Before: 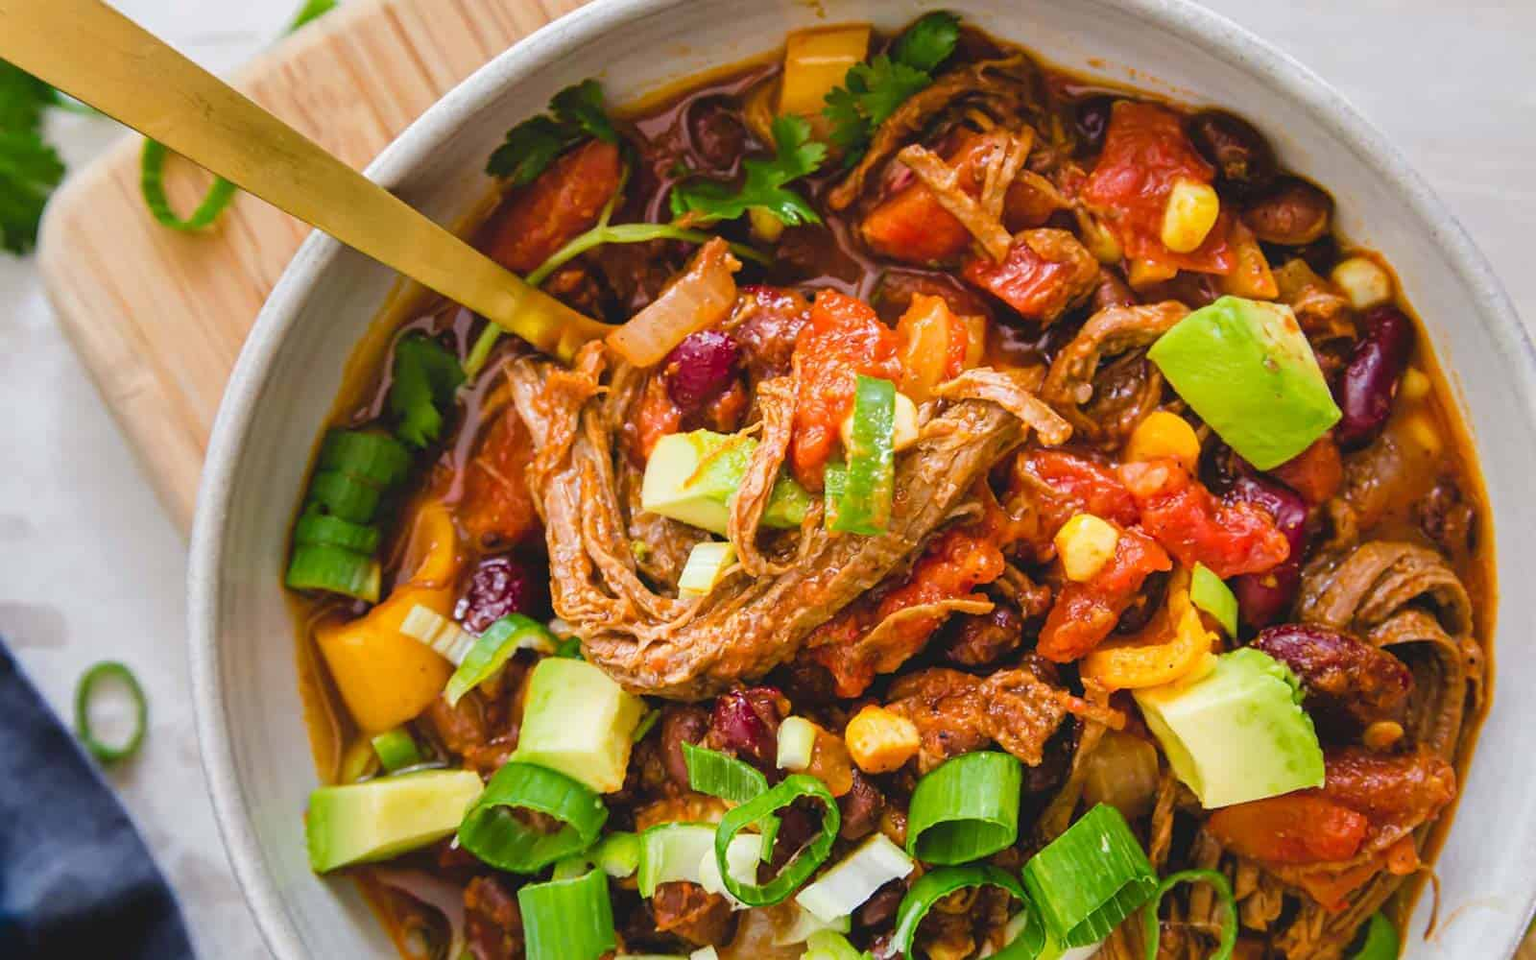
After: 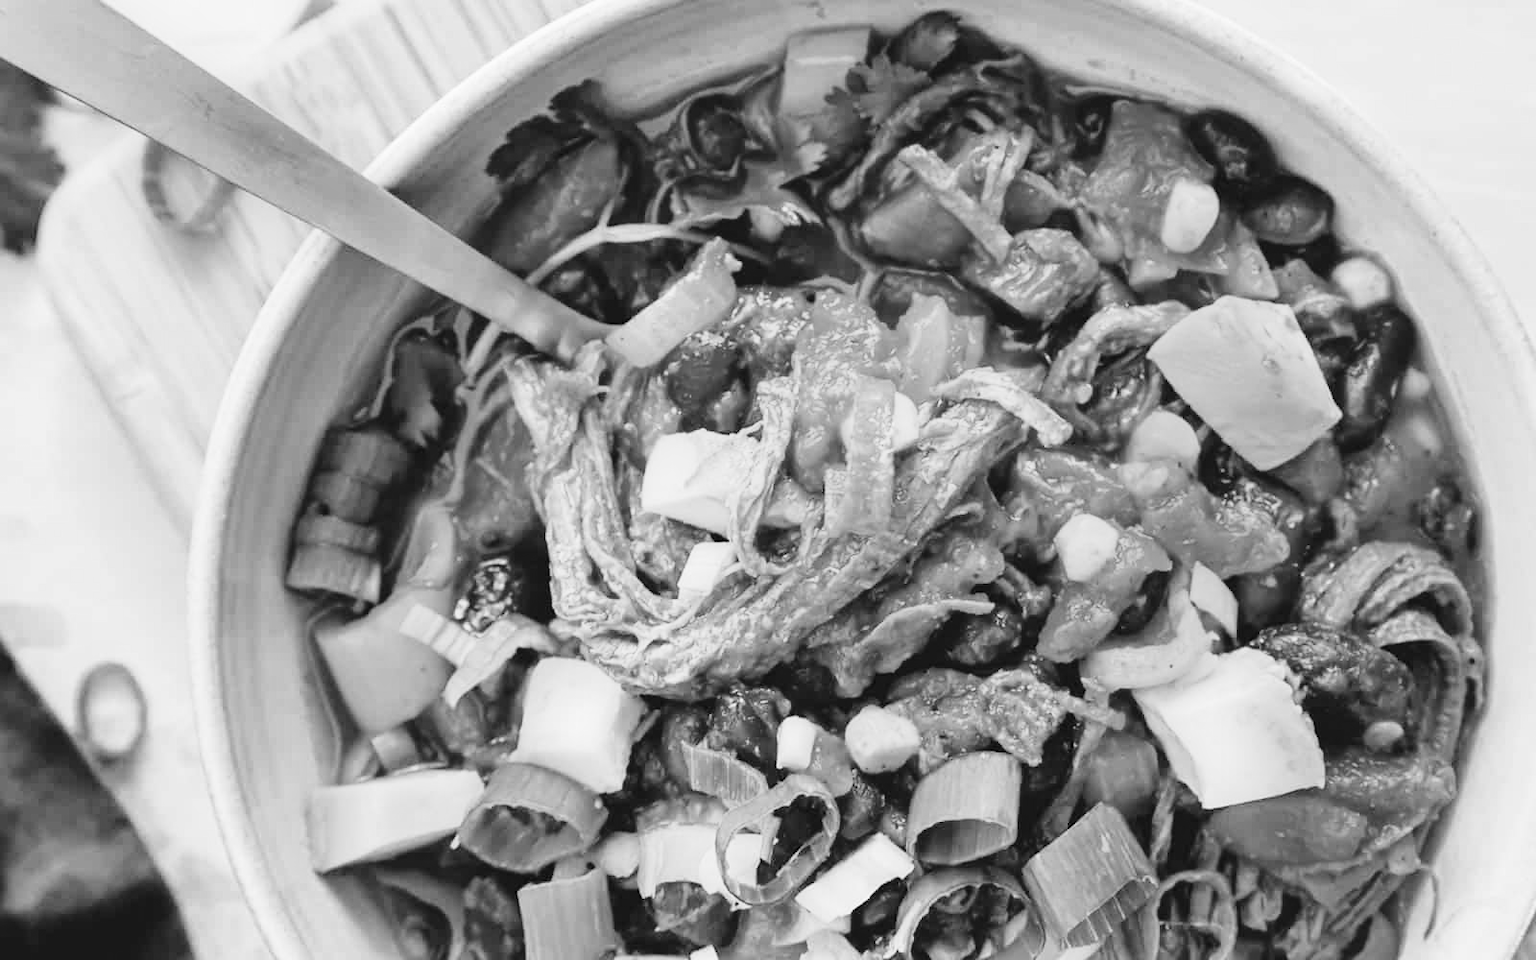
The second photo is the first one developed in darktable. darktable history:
monochrome: a 16.06, b 15.48, size 1
base curve: curves: ch0 [(0, 0) (0.028, 0.03) (0.121, 0.232) (0.46, 0.748) (0.859, 0.968) (1, 1)], preserve colors none
